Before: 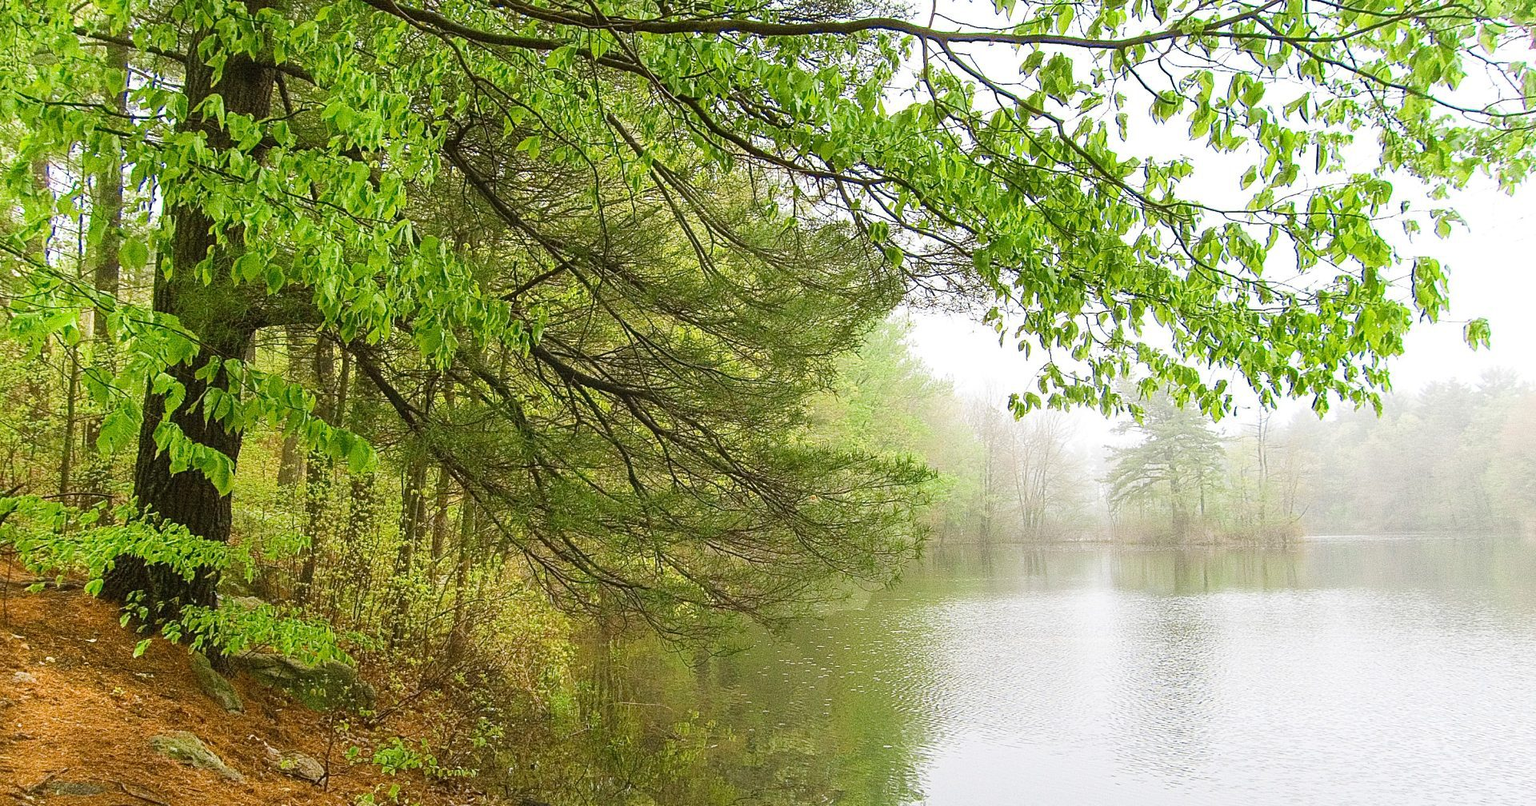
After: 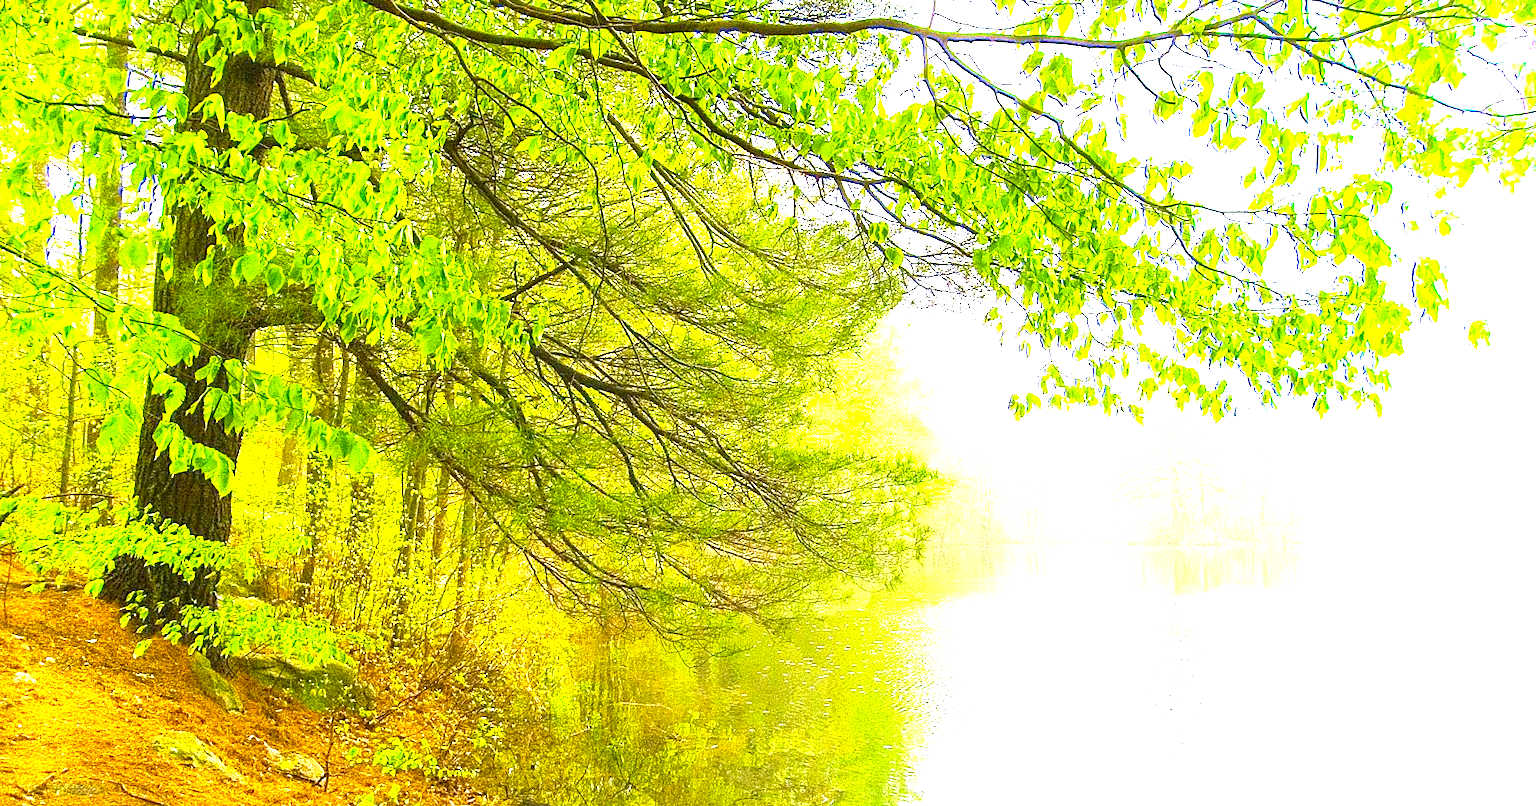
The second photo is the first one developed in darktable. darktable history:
exposure: black level correction 0.001, exposure 1.84 EV, compensate highlight preservation false
color balance rgb: linear chroma grading › global chroma 15%, perceptual saturation grading › global saturation 30%
